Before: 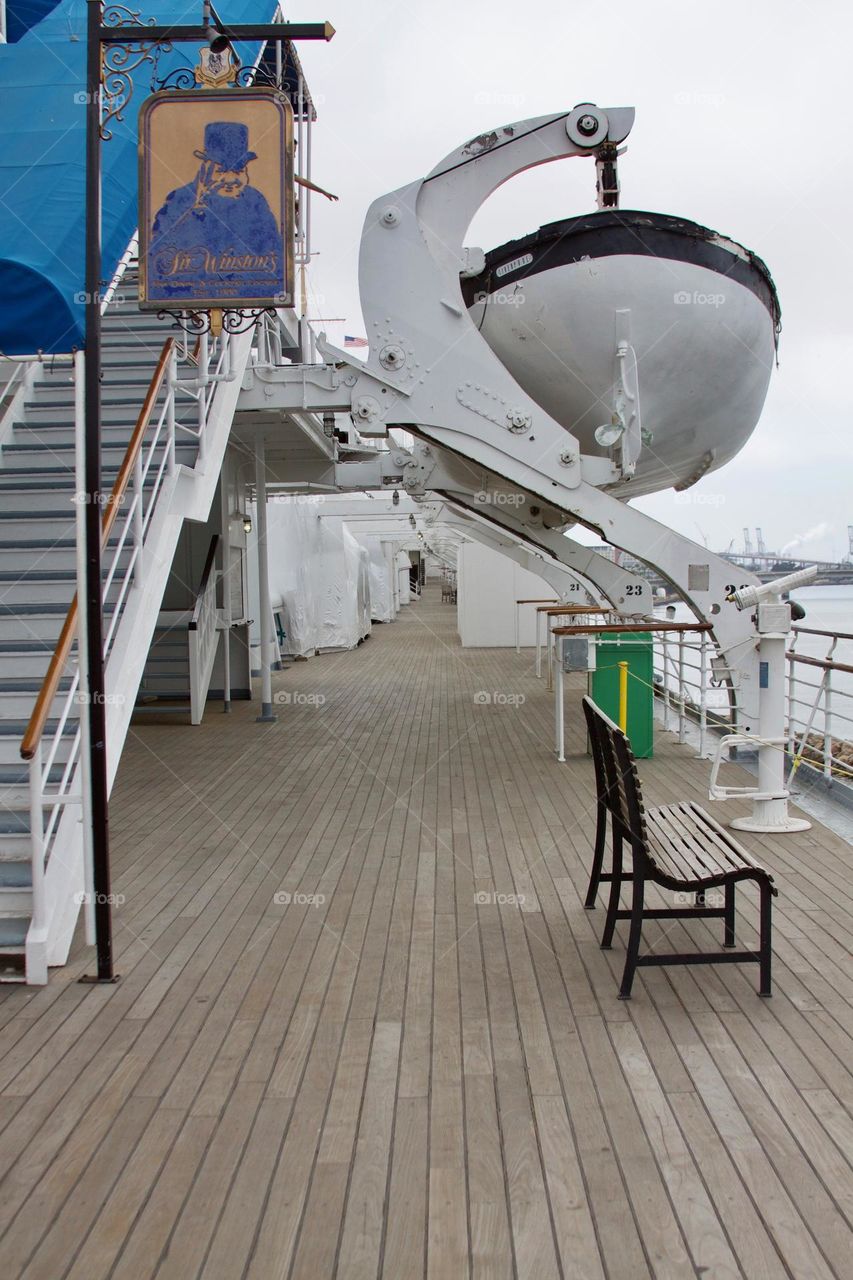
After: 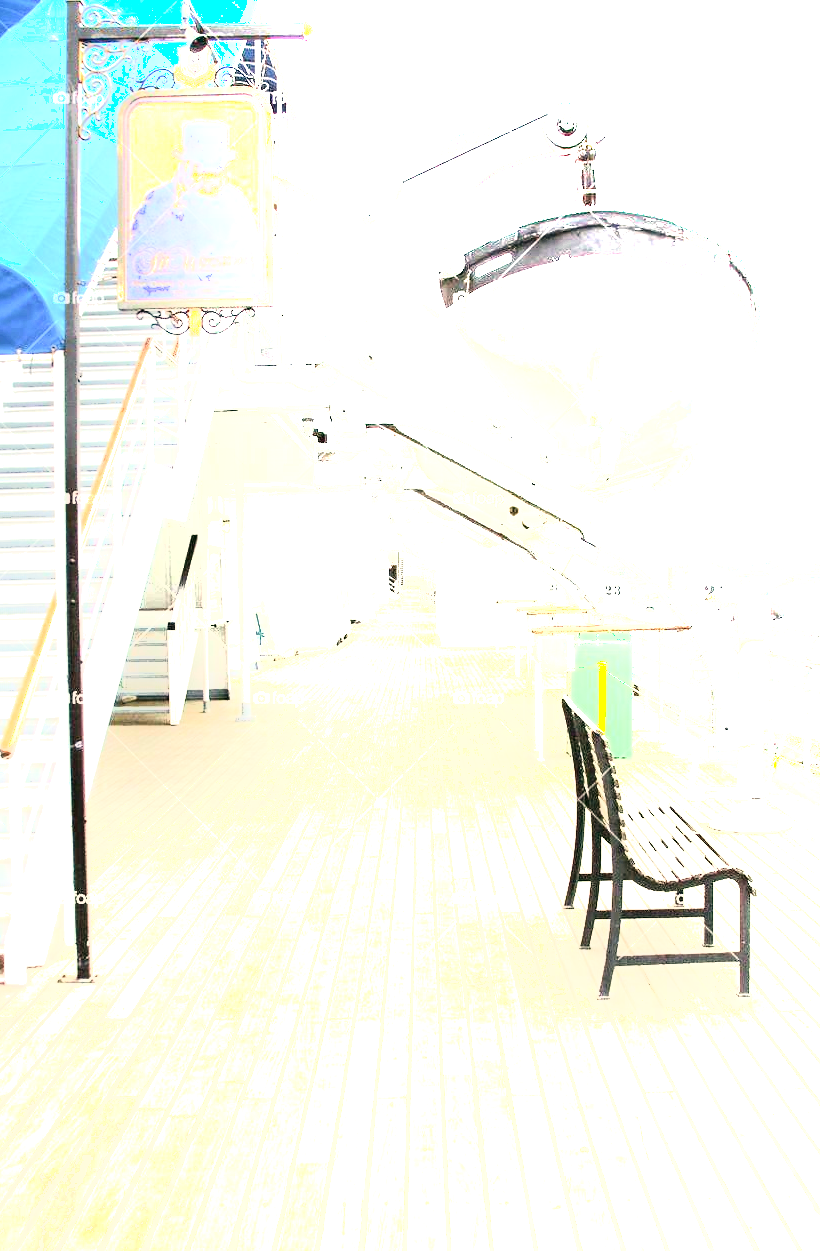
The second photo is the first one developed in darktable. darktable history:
exposure: black level correction 0, exposure 1.75 EV, compensate highlight preservation false
crop and rotate: left 2.49%, right 1.291%, bottom 2.222%
color correction: highlights a* -0.497, highlights b* 9.11, shadows a* -9.45, shadows b* 0.481
shadows and highlights: shadows -24.59, highlights 48.54, soften with gaussian
tone equalizer: -8 EV -0.735 EV, -7 EV -0.734 EV, -6 EV -0.635 EV, -5 EV -0.393 EV, -3 EV 0.368 EV, -2 EV 0.6 EV, -1 EV 0.696 EV, +0 EV 0.75 EV
